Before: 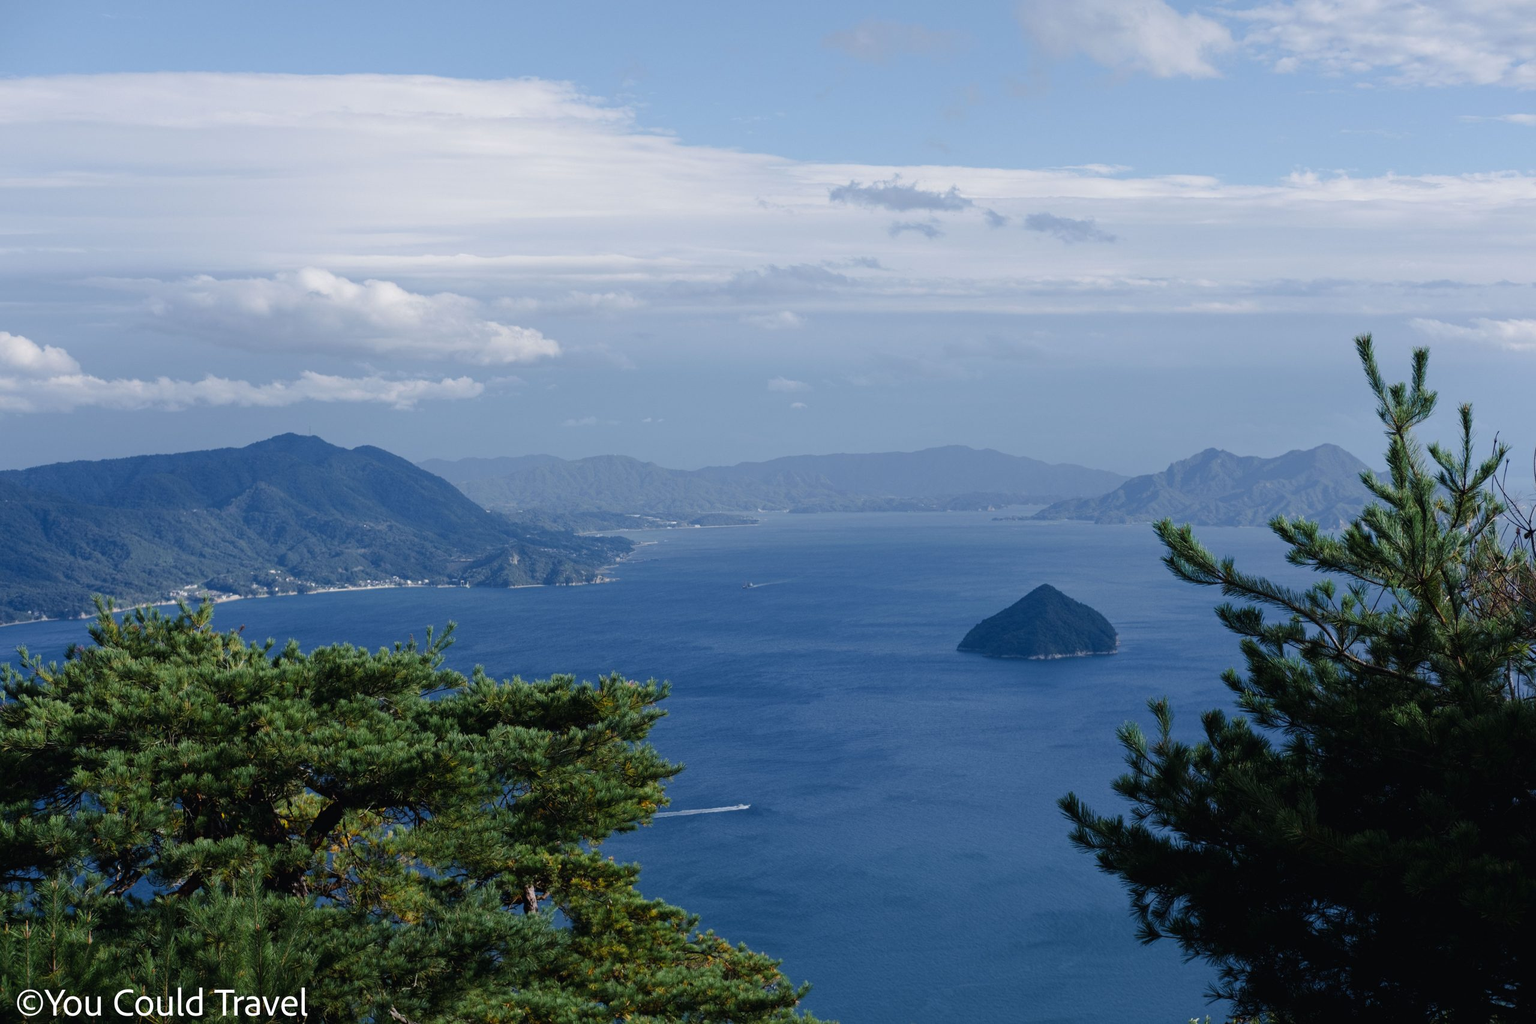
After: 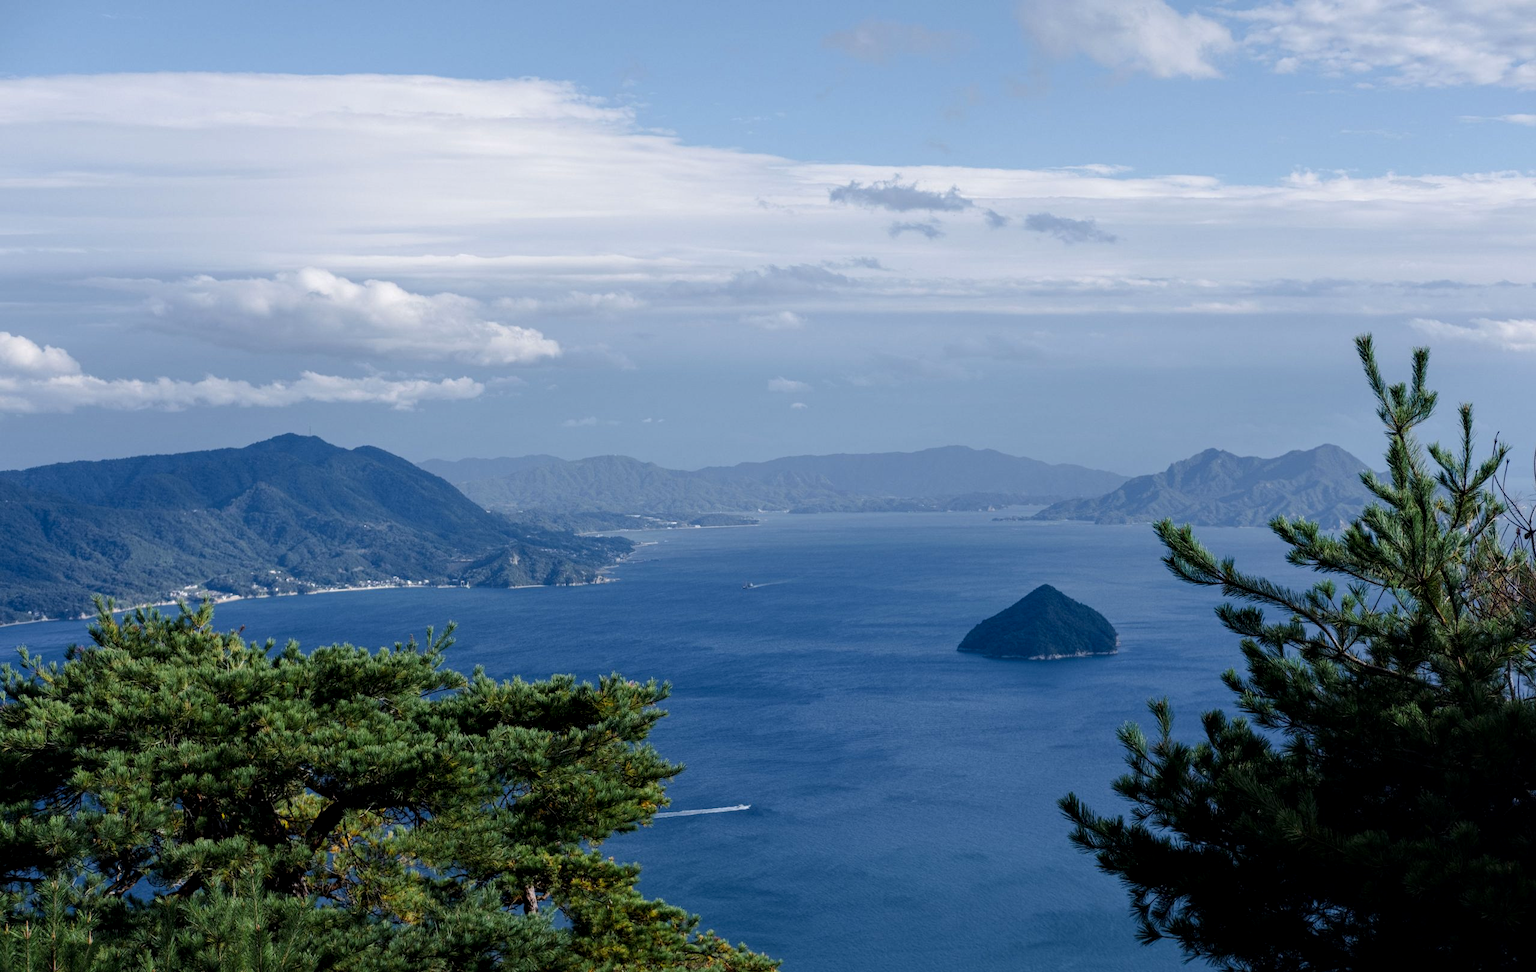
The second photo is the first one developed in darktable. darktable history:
crop and rotate: top 0.001%, bottom 5.051%
contrast brightness saturation: contrast 0.036, saturation 0.072
local contrast: detail 130%
